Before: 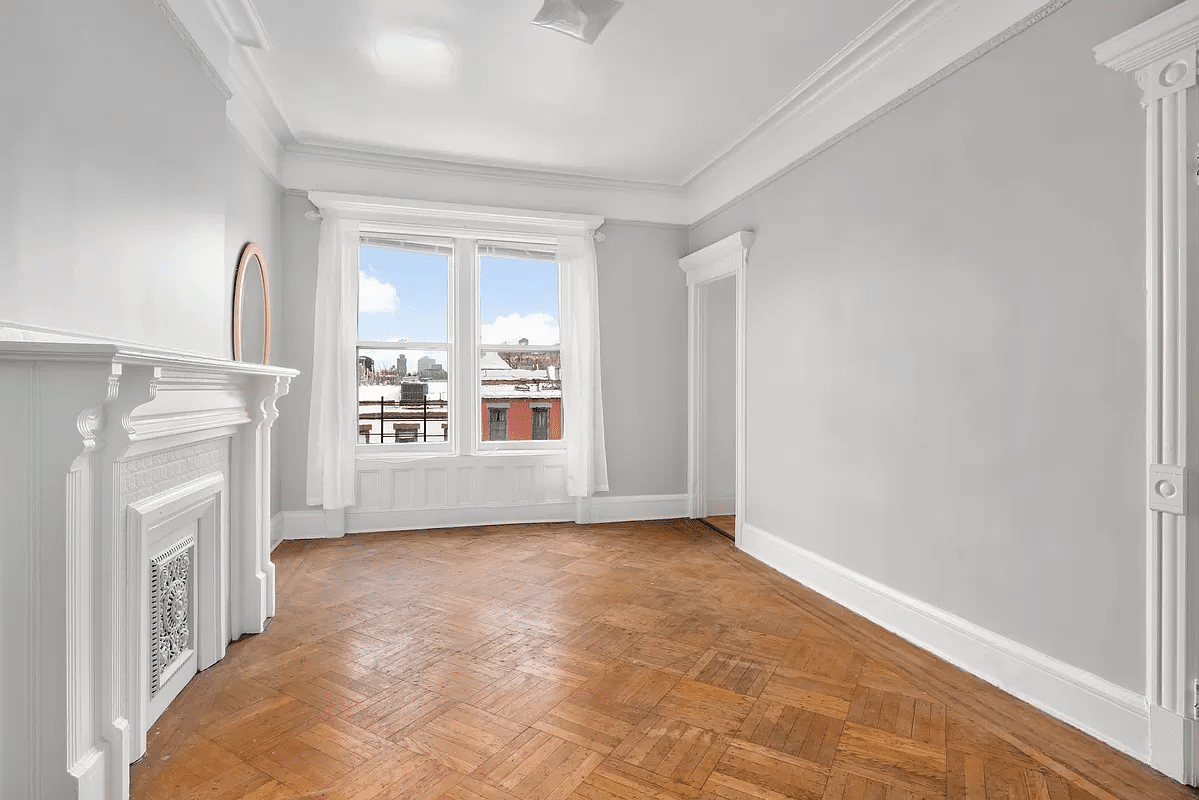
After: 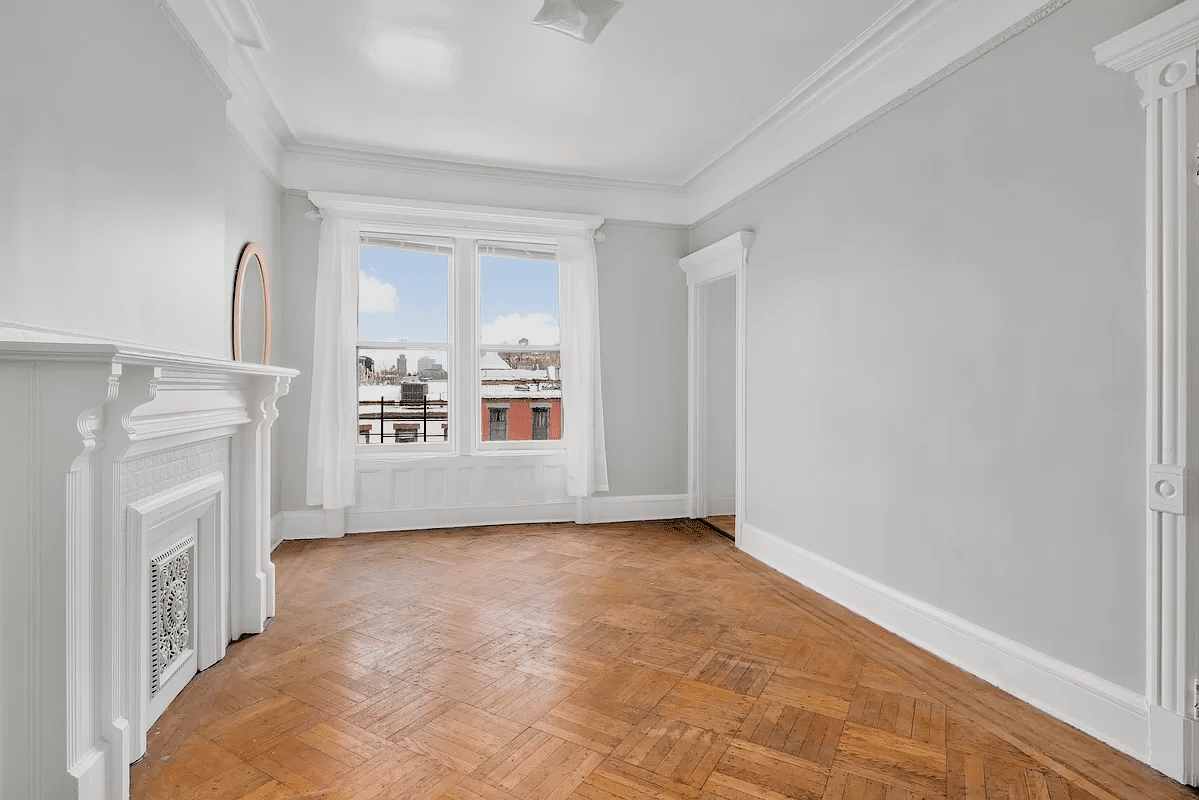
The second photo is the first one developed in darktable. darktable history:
filmic rgb: black relative exposure -3.83 EV, white relative exposure 3.49 EV, hardness 2.55, contrast 1.102
